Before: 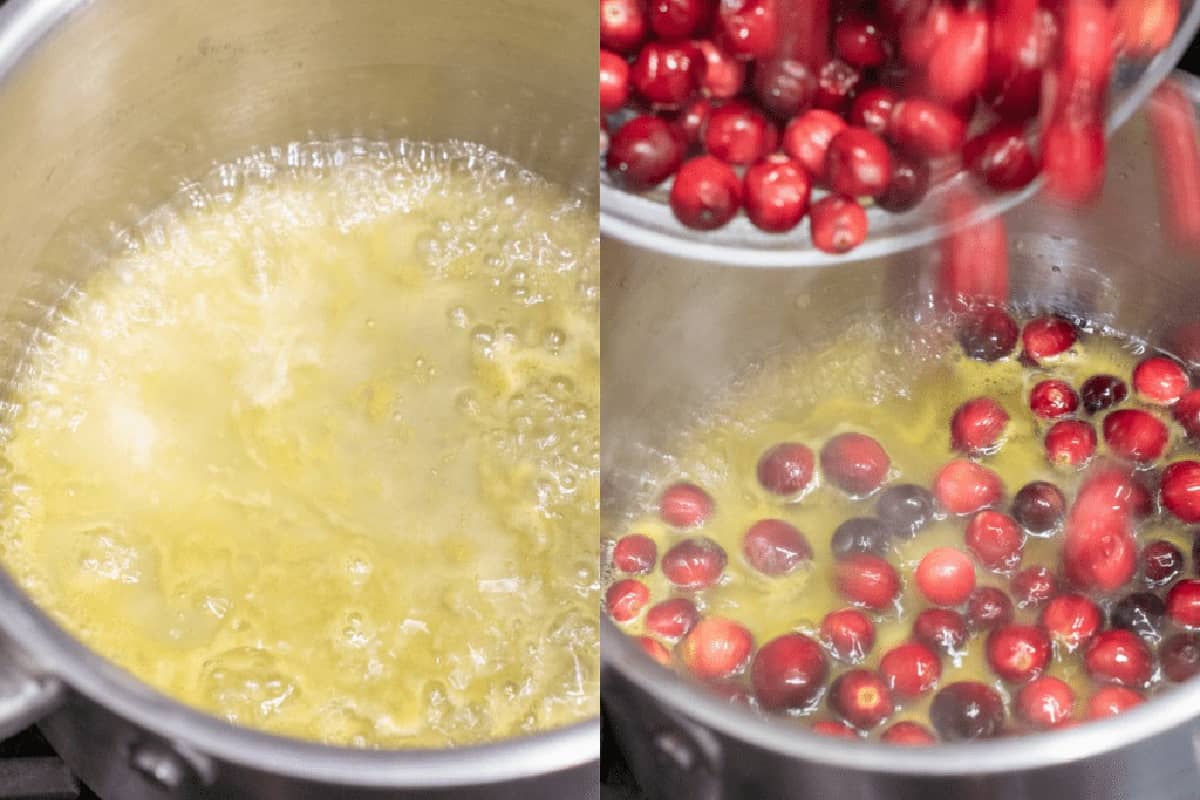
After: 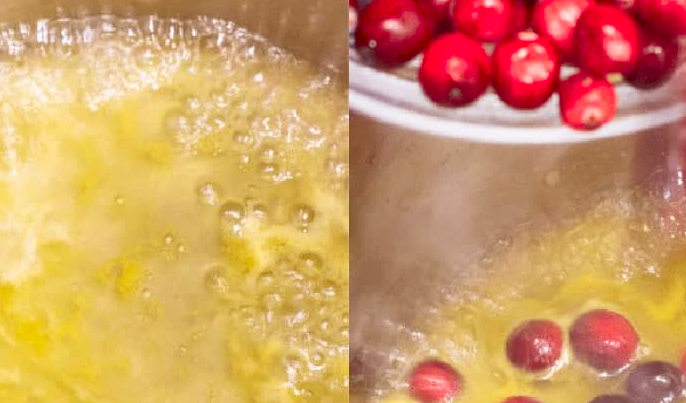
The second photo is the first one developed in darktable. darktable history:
shadows and highlights: shadows color adjustment 97.66%, soften with gaussian
contrast brightness saturation: contrast 0.16, saturation 0.32
crop: left 20.932%, top 15.471%, right 21.848%, bottom 34.081%
rgb levels: mode RGB, independent channels, levels [[0, 0.474, 1], [0, 0.5, 1], [0, 0.5, 1]]
